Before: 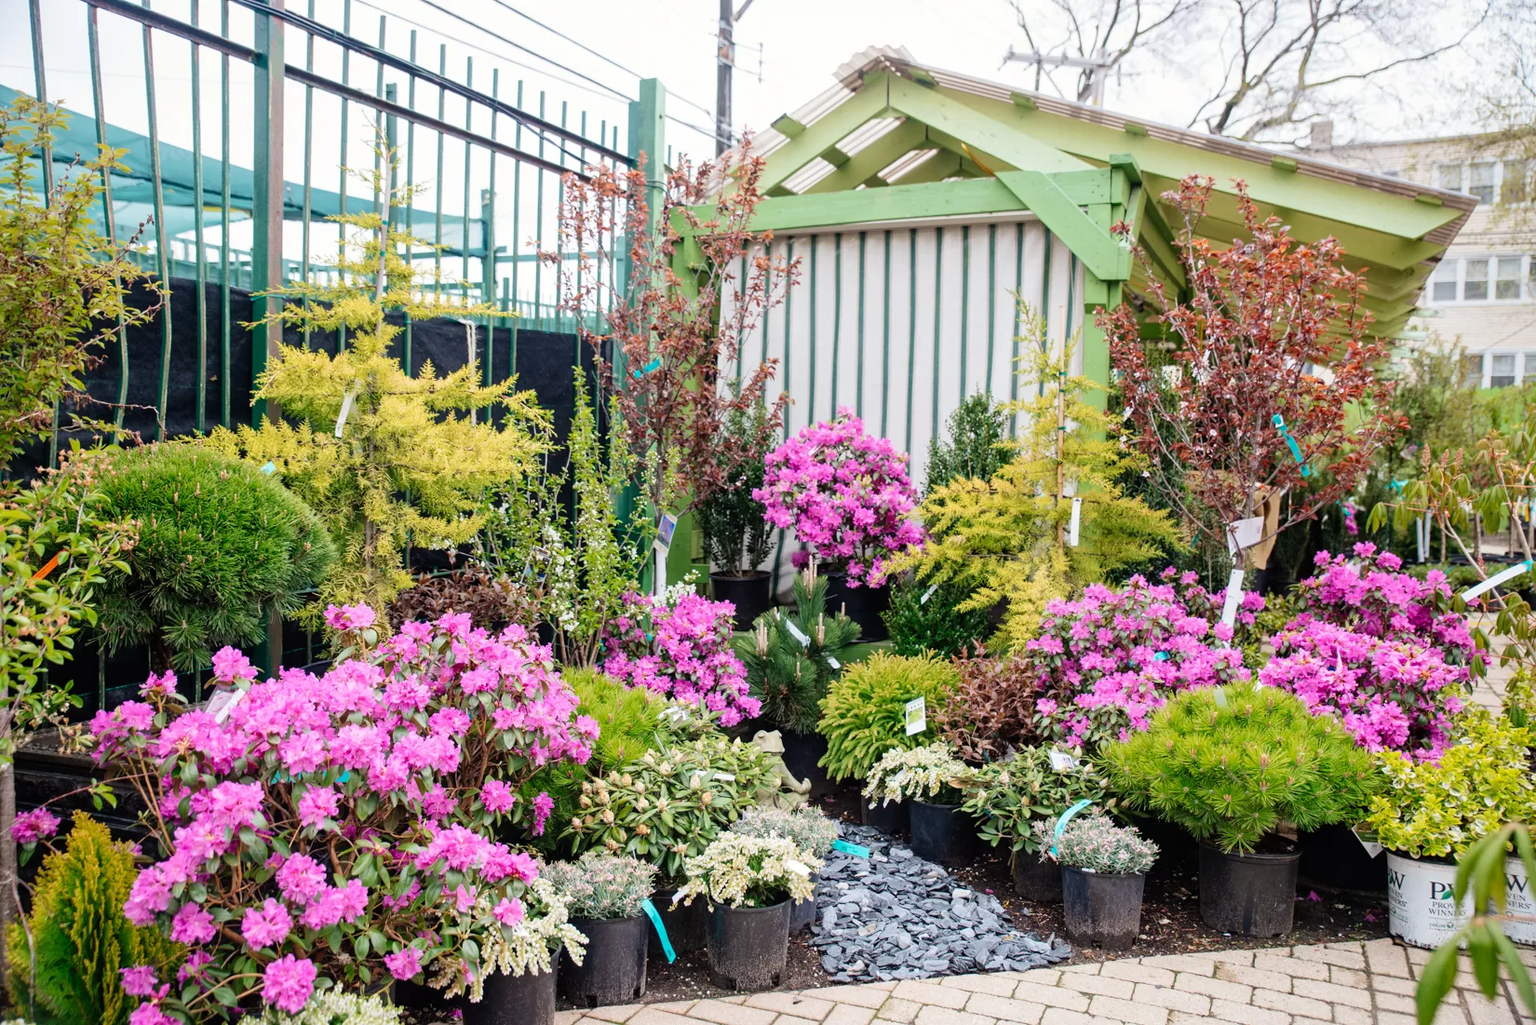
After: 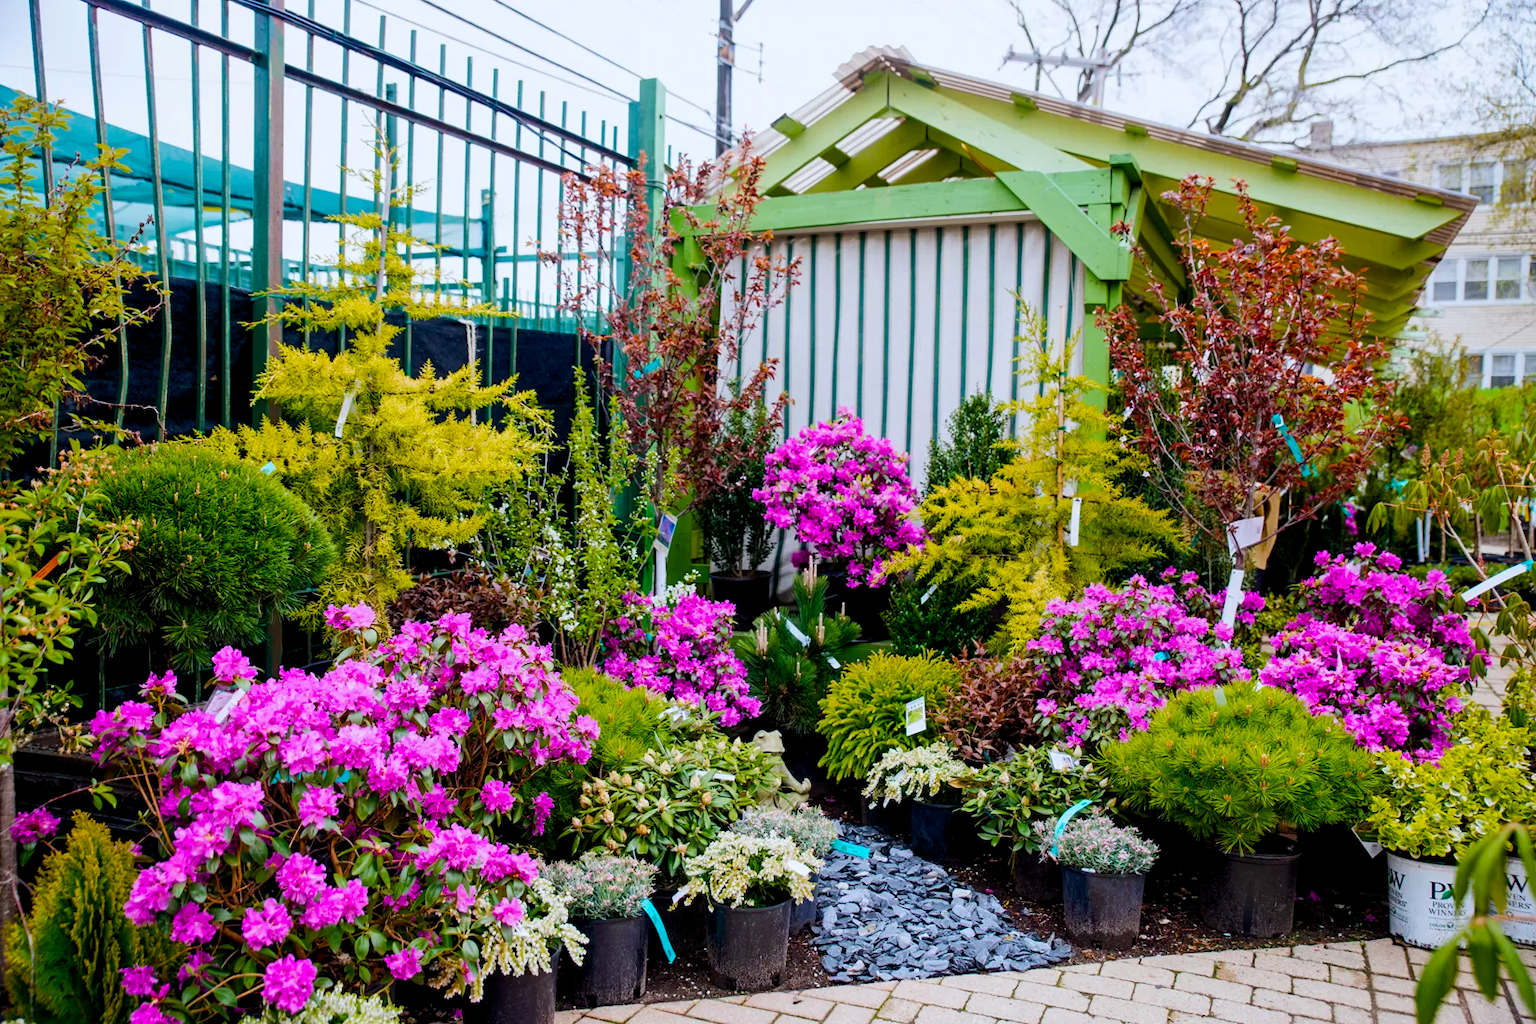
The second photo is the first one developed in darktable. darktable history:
exposure: black level correction 0, exposure -0.766 EV, compensate highlight preservation false
color balance rgb: global offset › luminance -0.37%, perceptual saturation grading › highlights -17.77%, perceptual saturation grading › mid-tones 33.1%, perceptual saturation grading › shadows 50.52%, perceptual brilliance grading › highlights 20%, perceptual brilliance grading › mid-tones 20%, perceptual brilliance grading › shadows -20%, global vibrance 50%
white balance: red 0.974, blue 1.044
